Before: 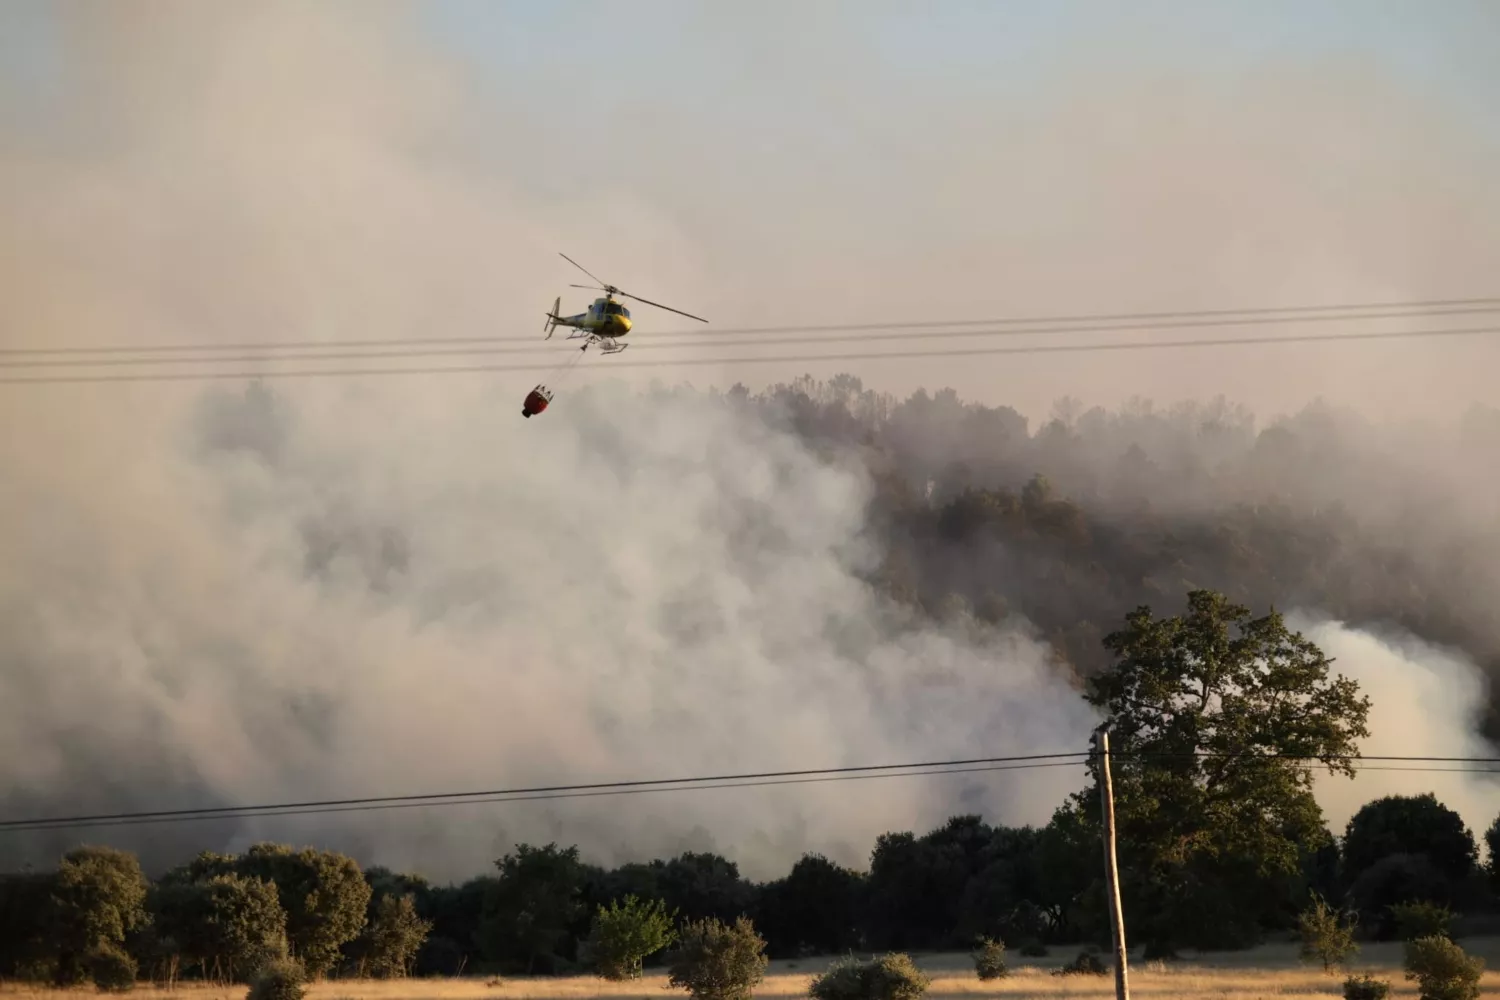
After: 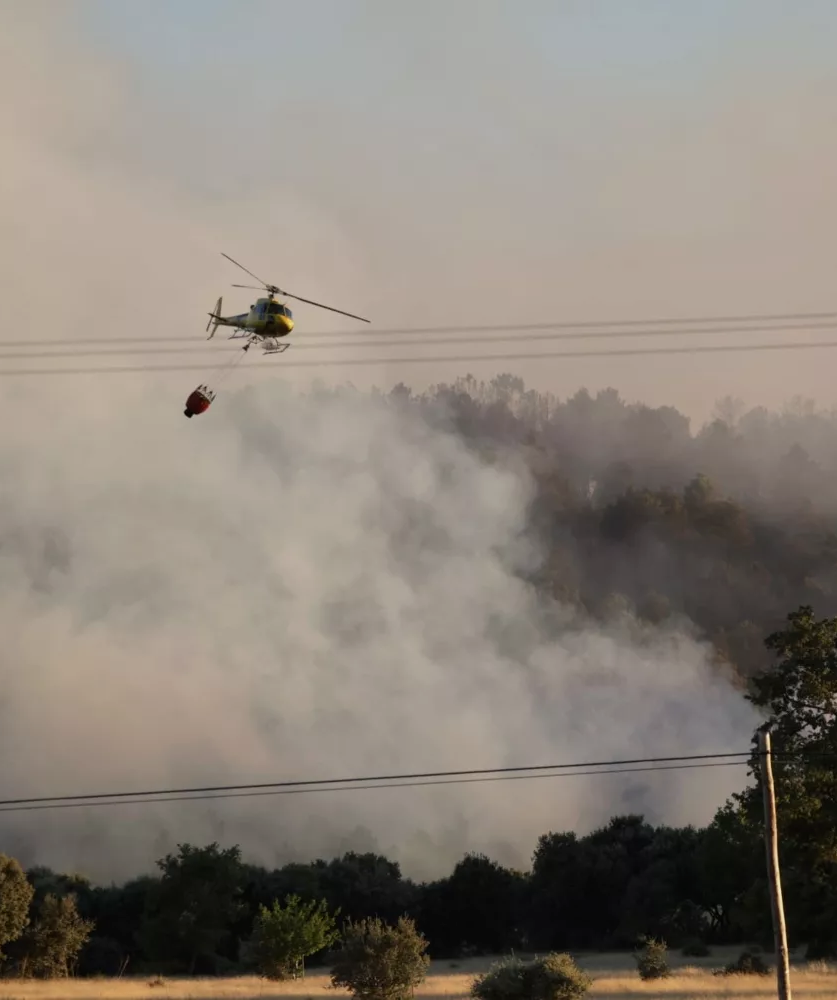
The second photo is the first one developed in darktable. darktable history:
crop and rotate: left 22.591%, right 21.591%
exposure: exposure -0.251 EV, compensate highlight preservation false
